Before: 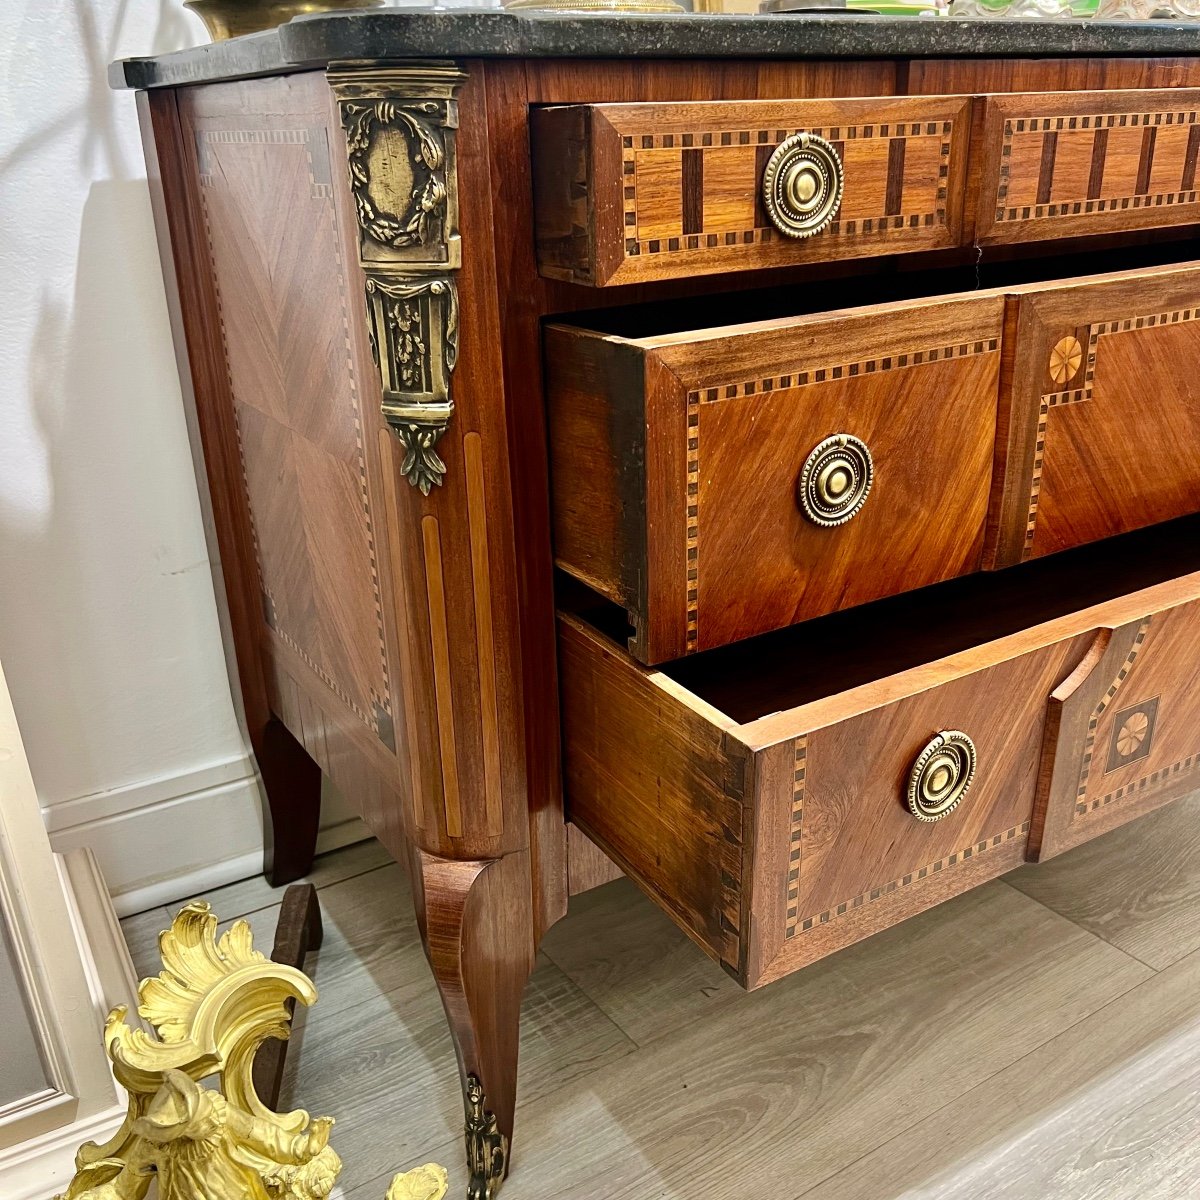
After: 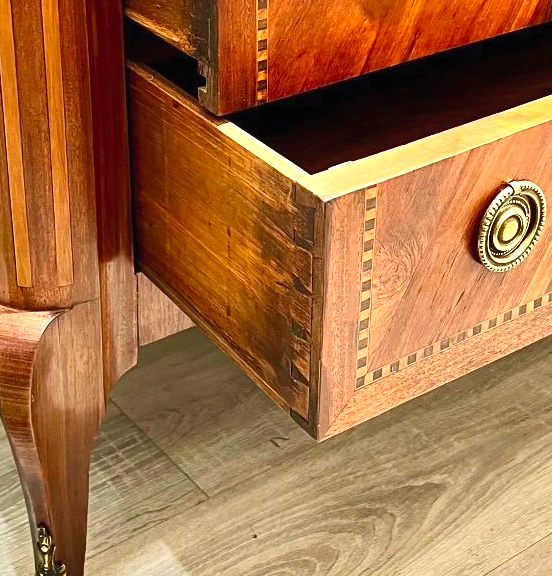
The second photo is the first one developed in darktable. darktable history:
contrast brightness saturation: contrast 0.196, brightness 0.165, saturation 0.222
exposure: black level correction 0, exposure 0.693 EV, compensate exposure bias true, compensate highlight preservation false
crop: left 35.899%, top 45.871%, right 18.068%, bottom 6.118%
shadows and highlights: radius 119.45, shadows 41.47, highlights -61.53, soften with gaussian
